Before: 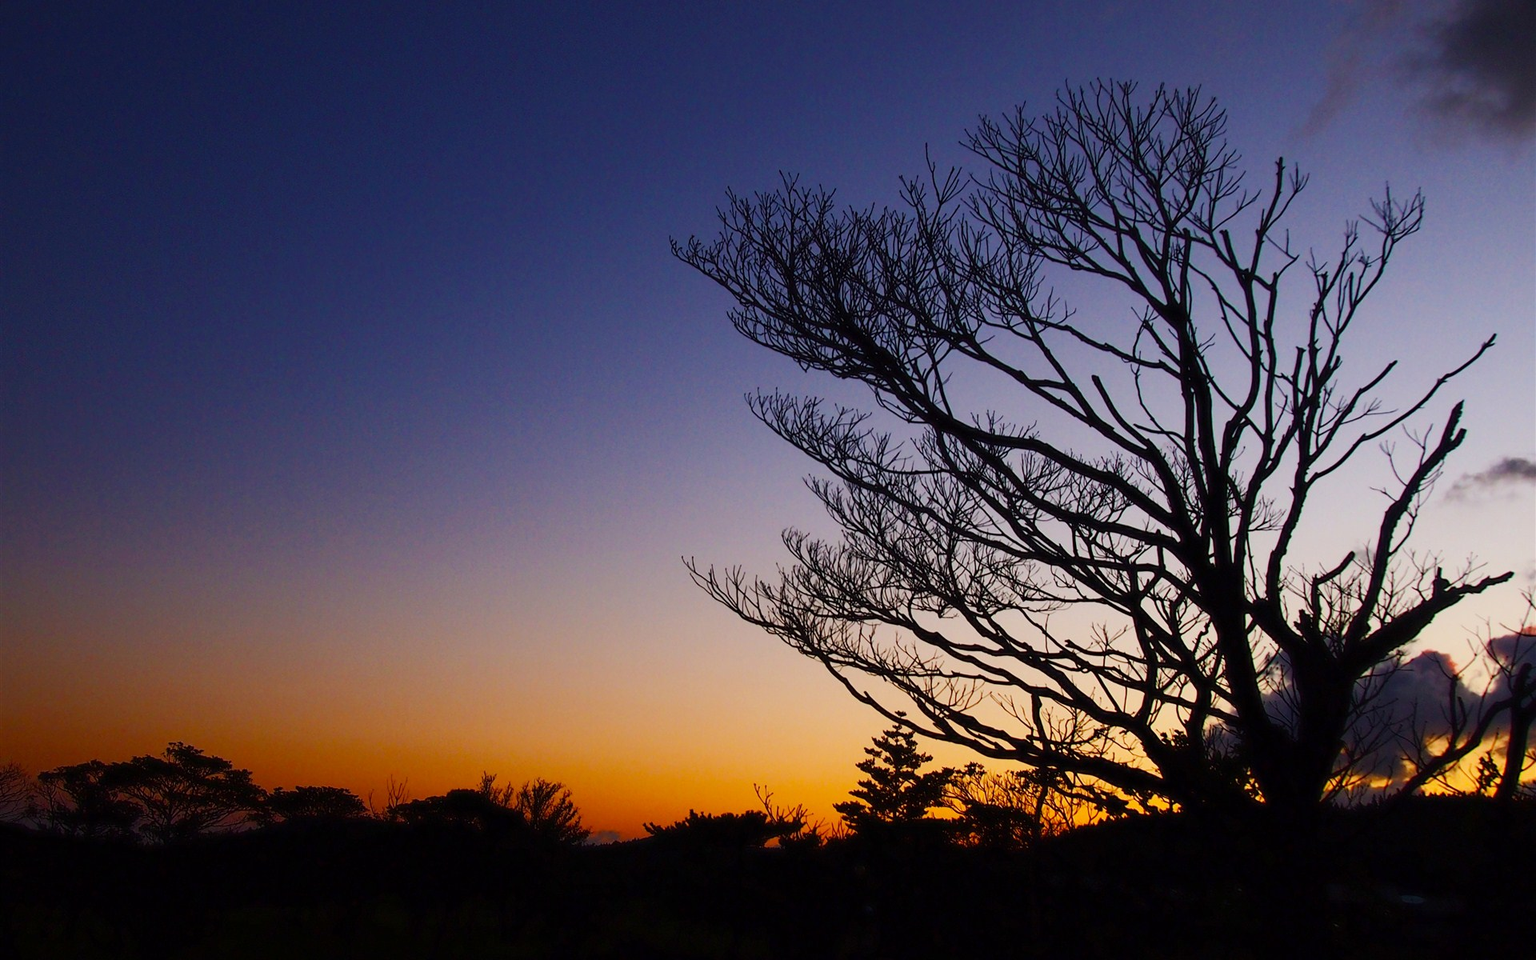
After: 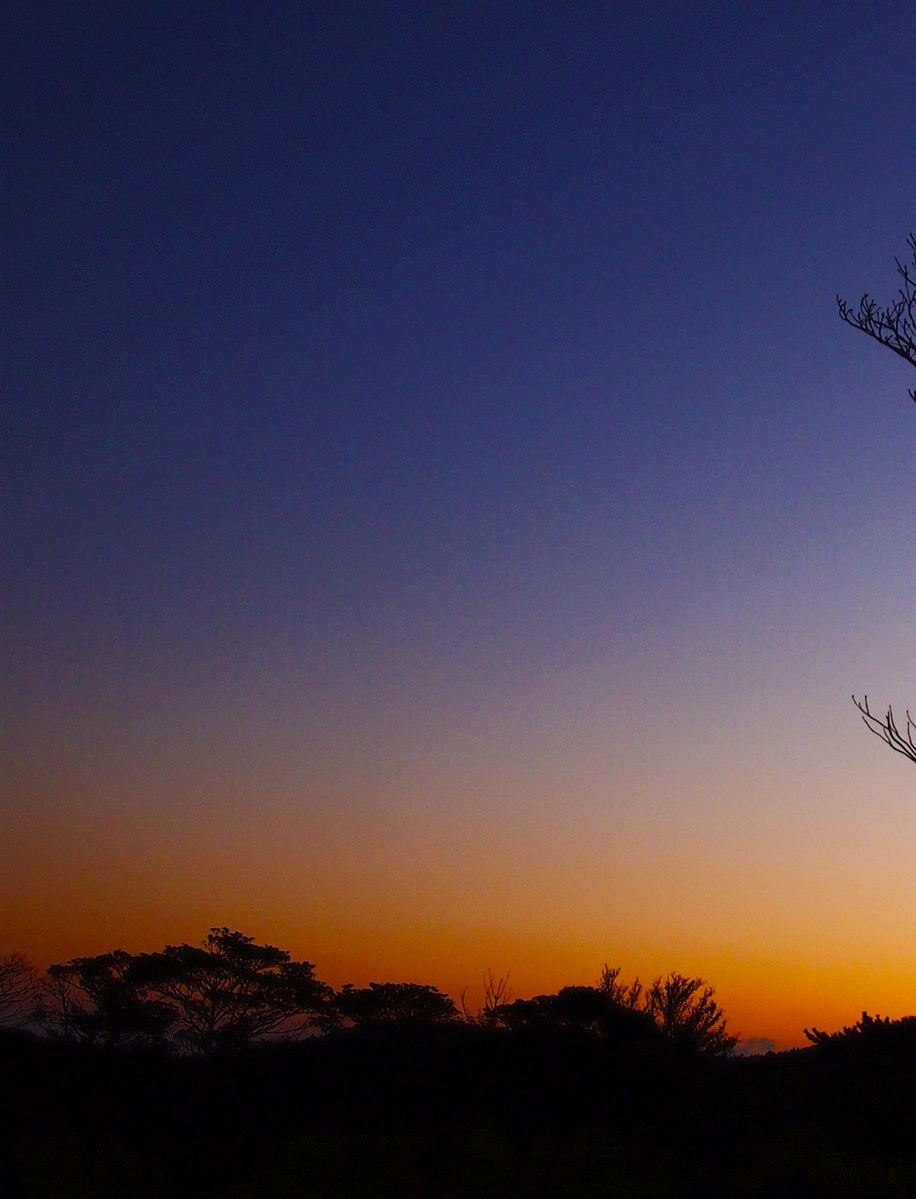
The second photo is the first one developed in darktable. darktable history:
crop and rotate: left 0.003%, top 0%, right 52.288%
